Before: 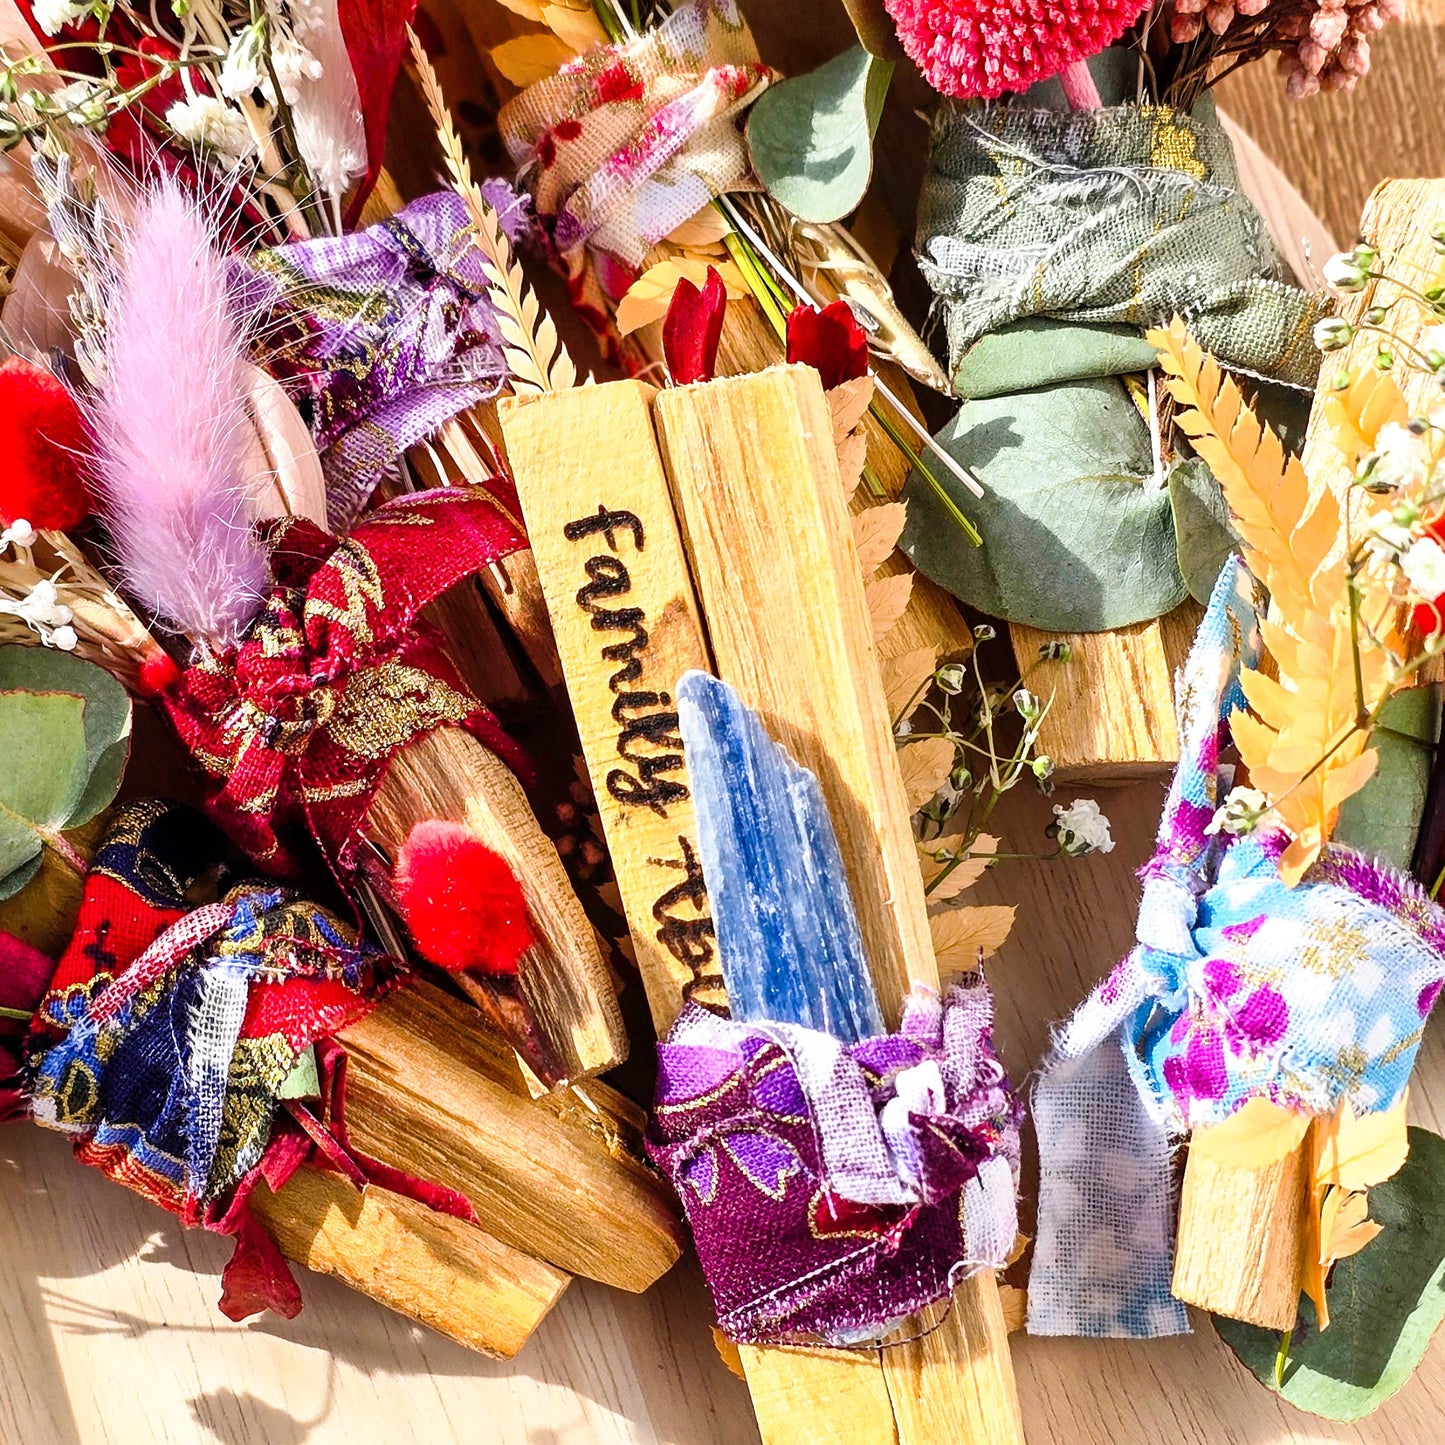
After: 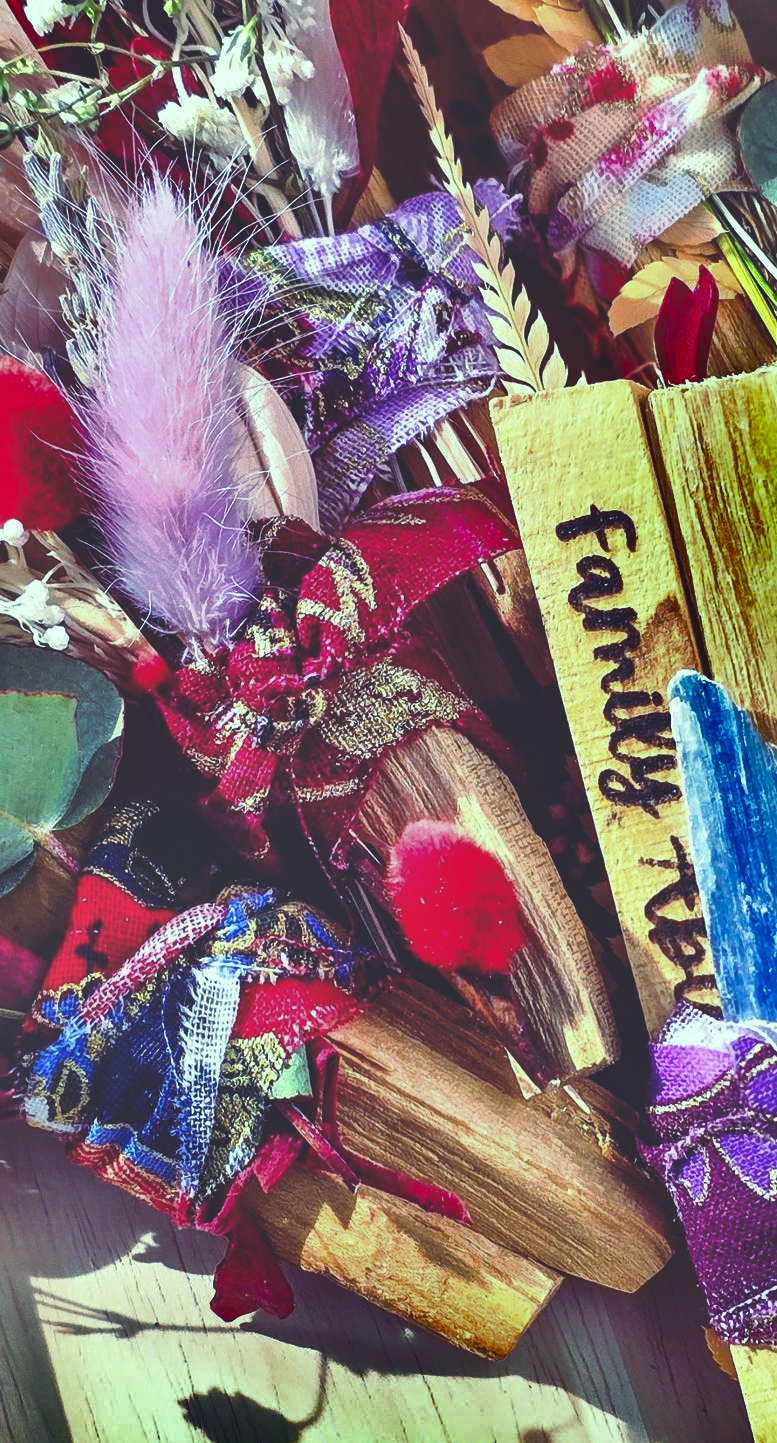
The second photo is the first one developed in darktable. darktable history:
shadows and highlights: radius 123.98, shadows 100, white point adjustment -3, highlights -100, highlights color adjustment 89.84%, soften with gaussian
crop: left 0.587%, right 45.588%, bottom 0.086%
rgb curve: curves: ch0 [(0, 0.186) (0.314, 0.284) (0.576, 0.466) (0.805, 0.691) (0.936, 0.886)]; ch1 [(0, 0.186) (0.314, 0.284) (0.581, 0.534) (0.771, 0.746) (0.936, 0.958)]; ch2 [(0, 0.216) (0.275, 0.39) (1, 1)], mode RGB, independent channels, compensate middle gray true, preserve colors none
